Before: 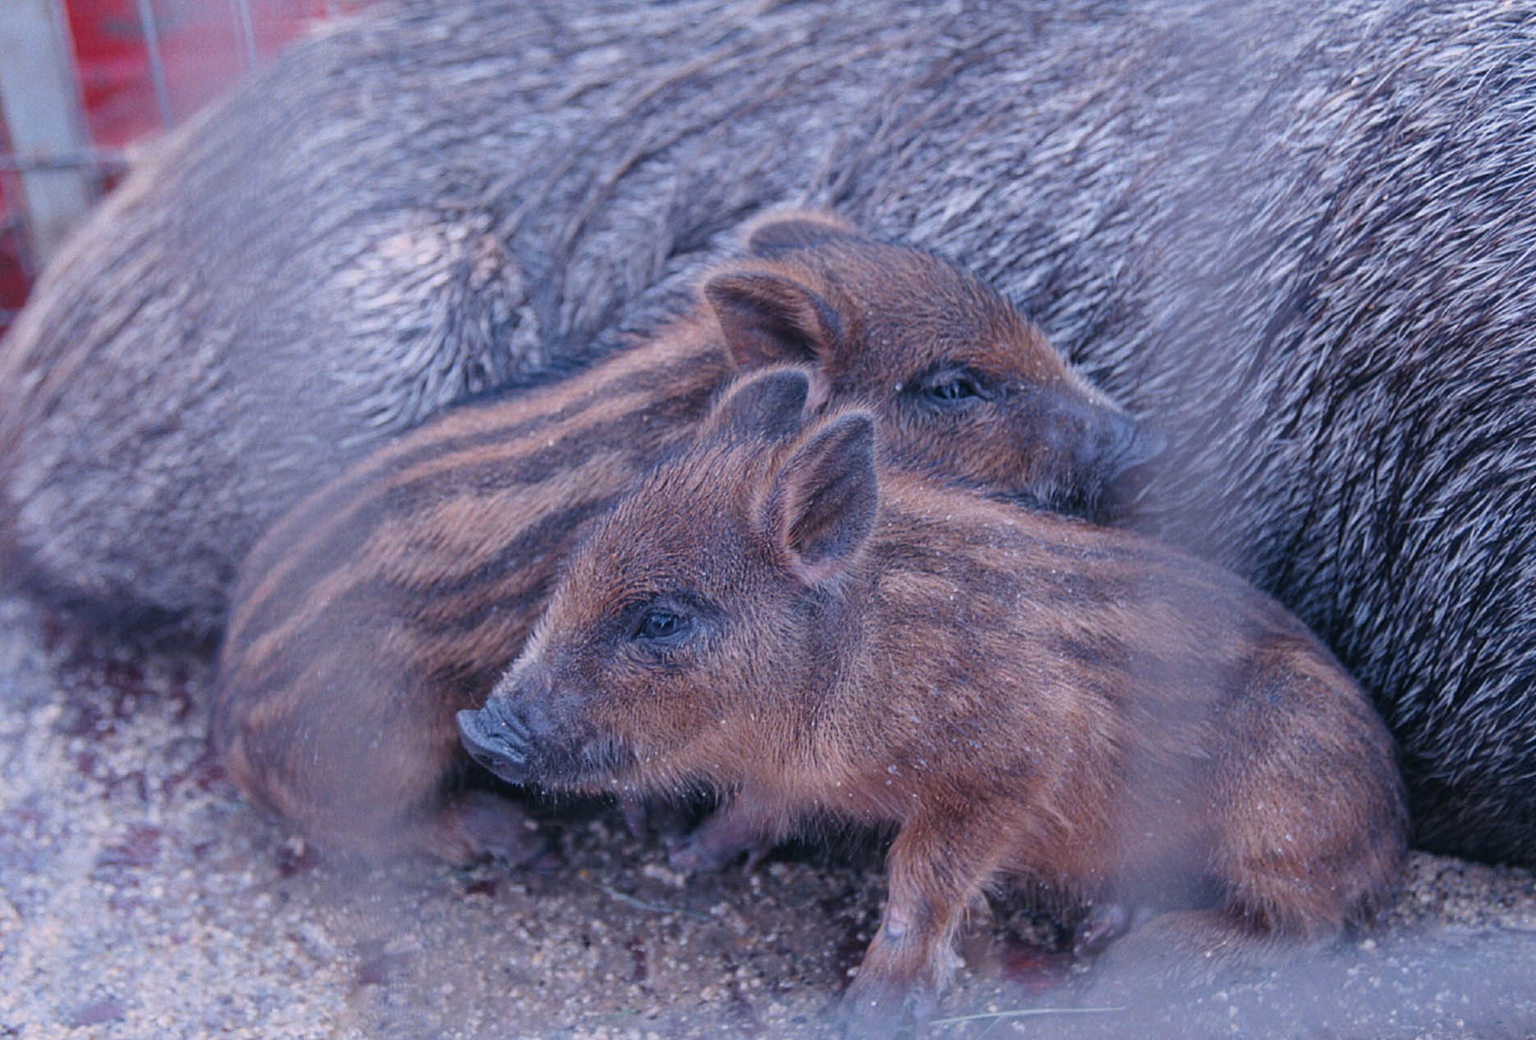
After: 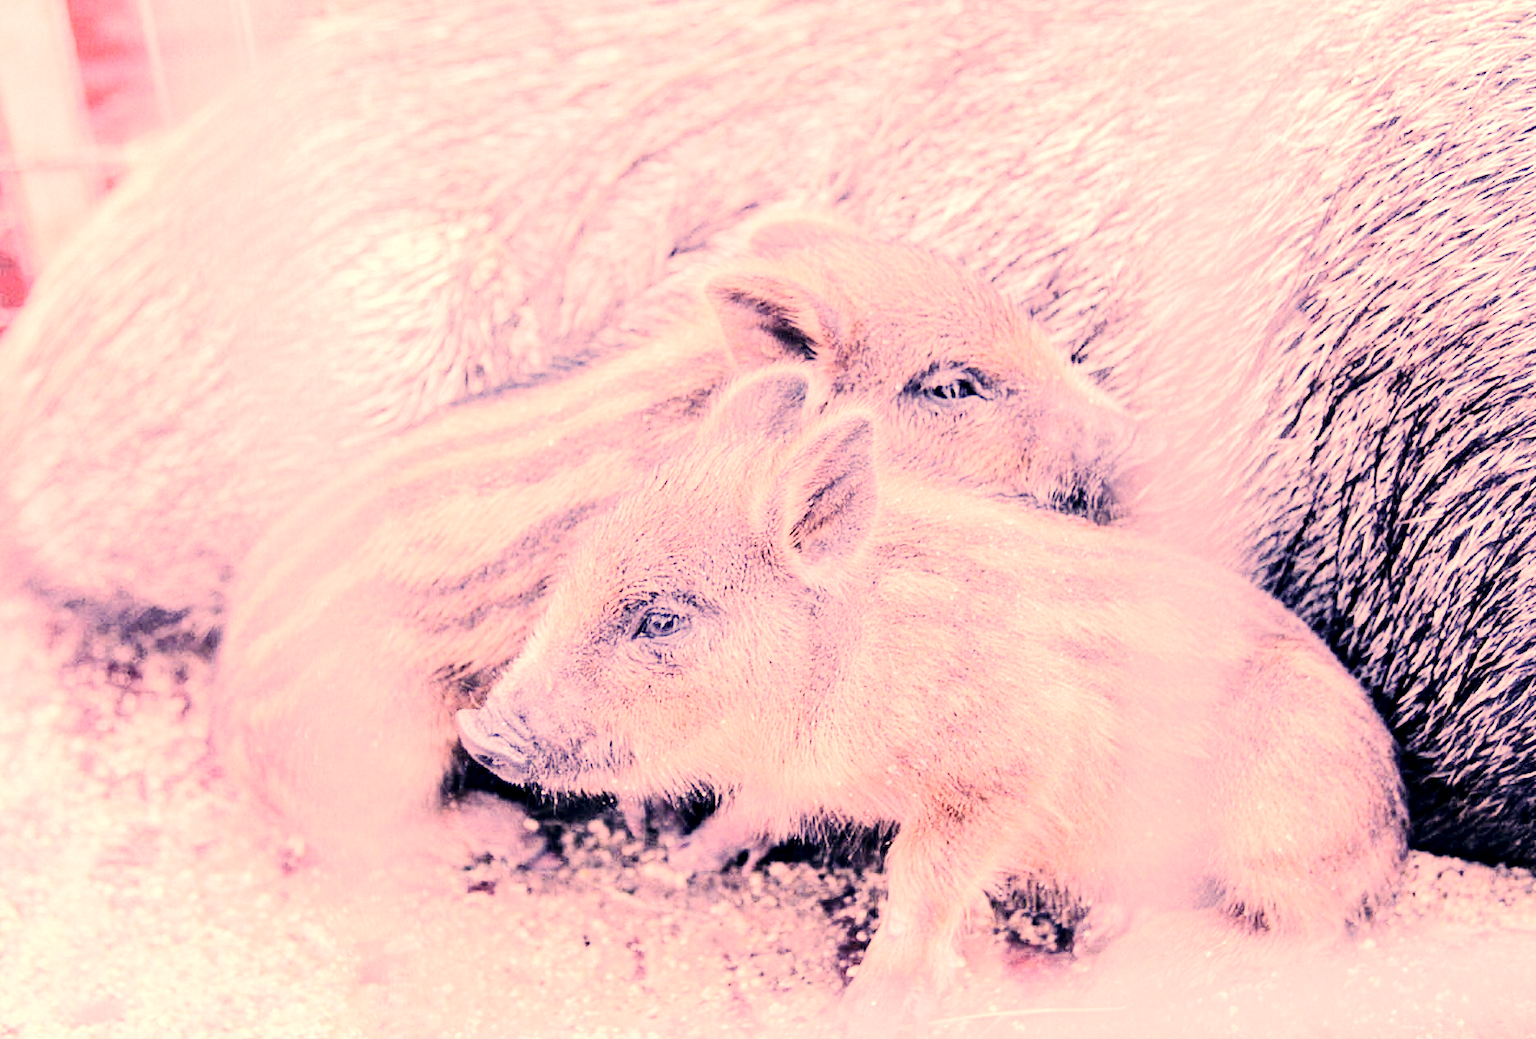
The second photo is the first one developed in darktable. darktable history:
base curve: curves: ch0 [(0, 0) (0.032, 0.025) (0.121, 0.166) (0.206, 0.329) (0.605, 0.79) (1, 1)], preserve colors none
contrast brightness saturation: contrast 0.106, saturation -0.17
color correction: highlights a* 39.68, highlights b* 39.8, saturation 0.688
exposure: black level correction 0.009, exposure 1.415 EV, compensate highlight preservation false
tone equalizer: -7 EV 0.145 EV, -6 EV 0.635 EV, -5 EV 1.11 EV, -4 EV 1.33 EV, -3 EV 1.16 EV, -2 EV 0.6 EV, -1 EV 0.162 EV, edges refinement/feathering 500, mask exposure compensation -1.57 EV, preserve details no
